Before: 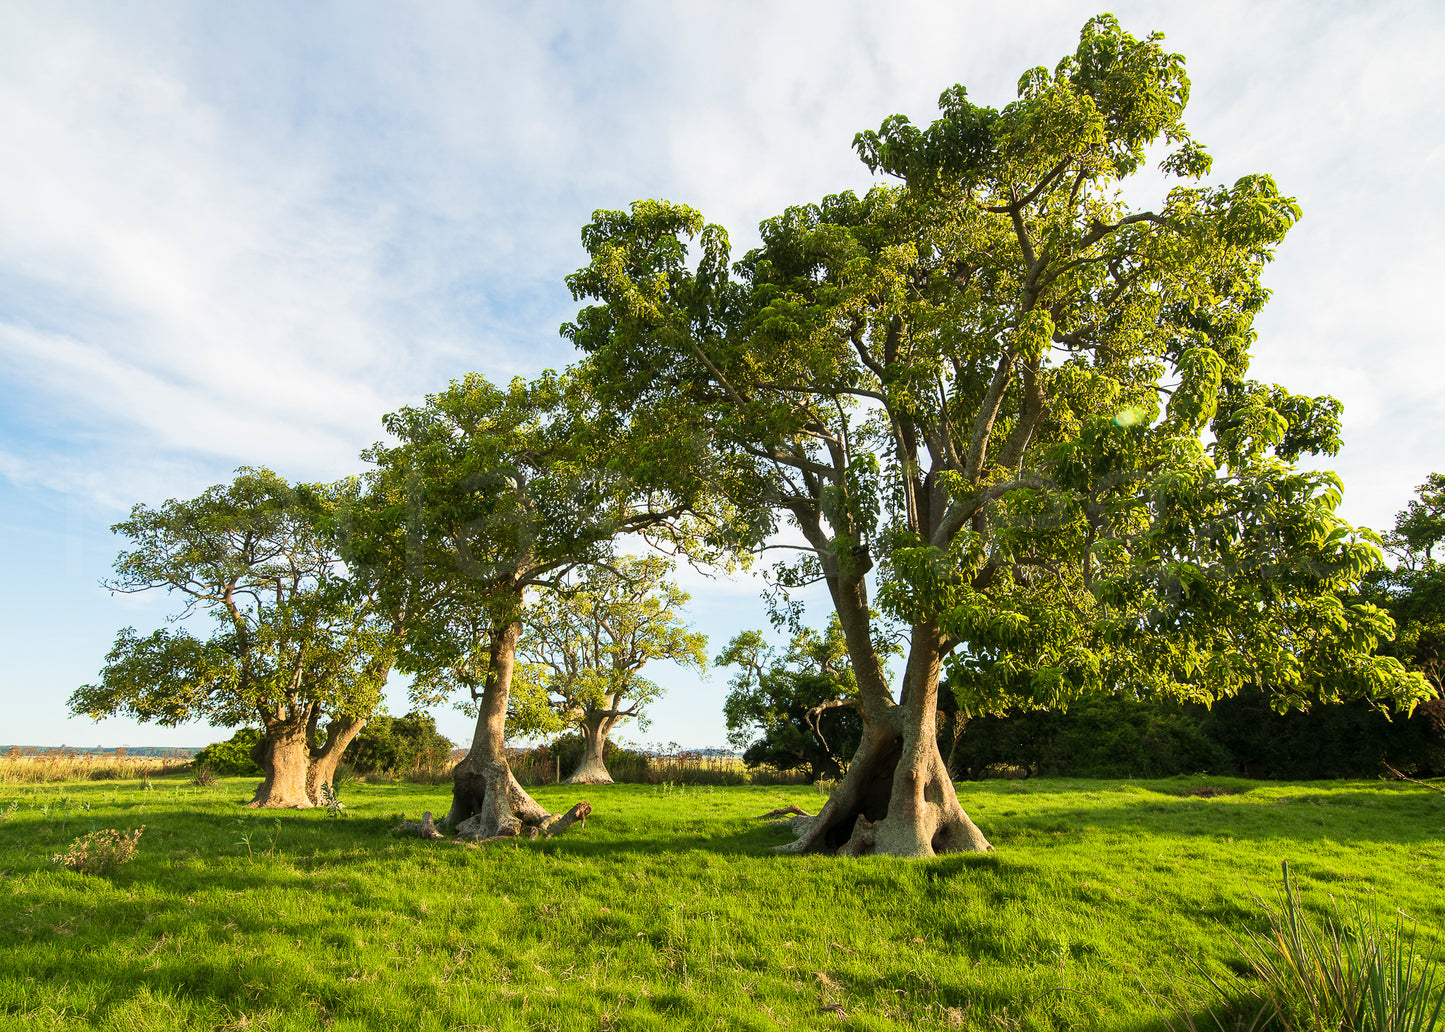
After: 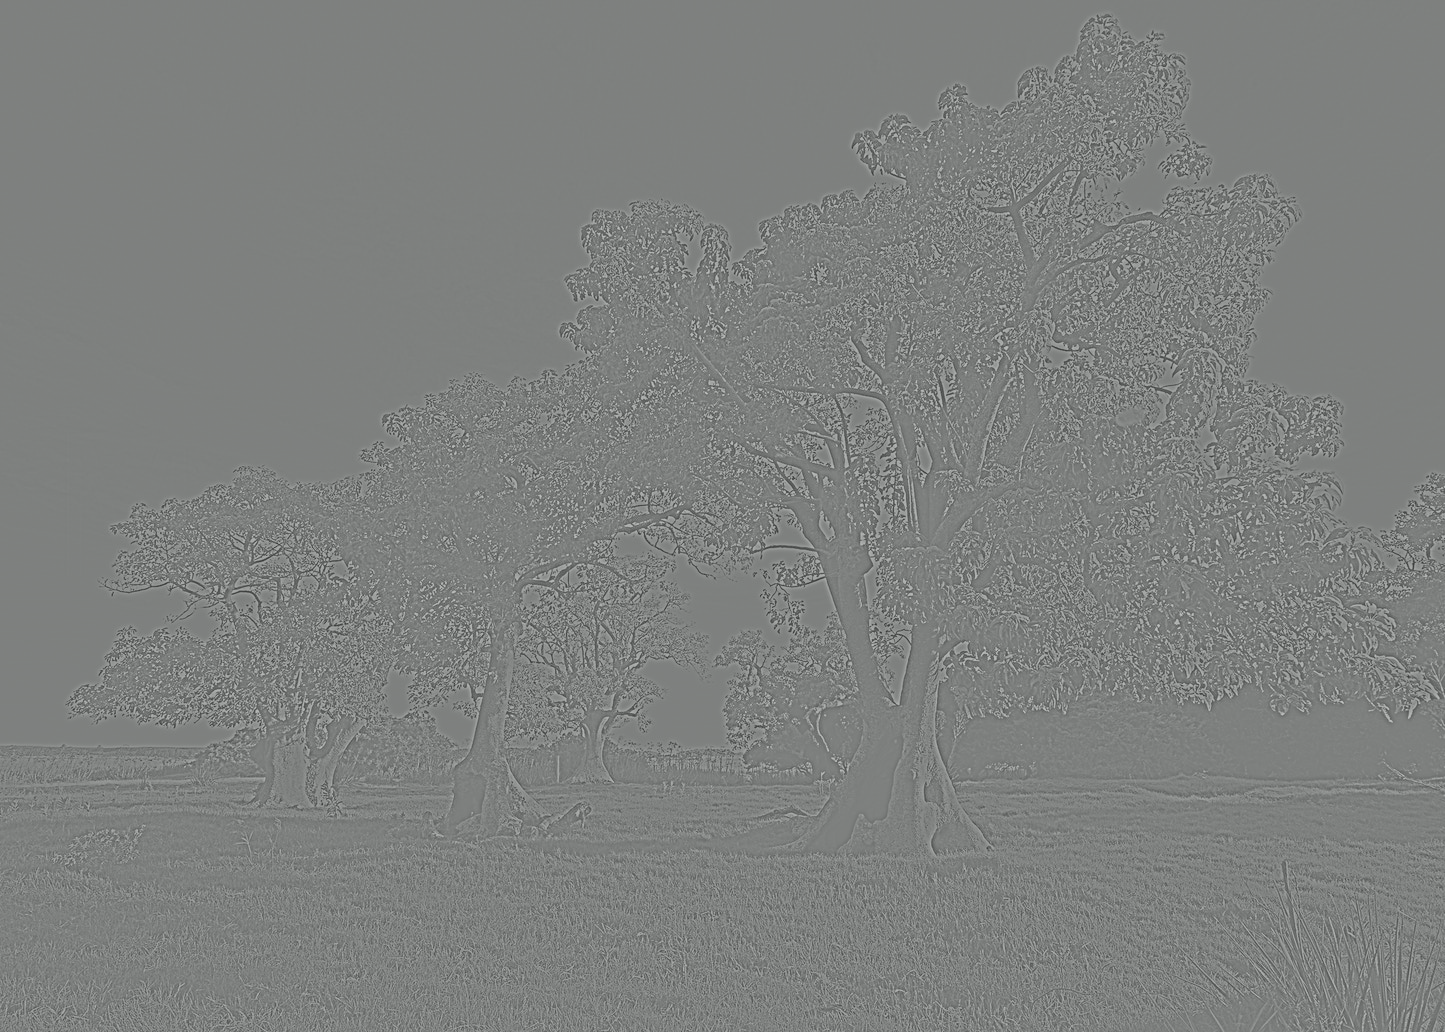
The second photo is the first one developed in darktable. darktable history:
tone curve: curves: ch0 [(0, 0.01) (0.037, 0.032) (0.131, 0.108) (0.275, 0.256) (0.483, 0.512) (0.61, 0.665) (0.696, 0.742) (0.792, 0.819) (0.911, 0.925) (0.997, 0.995)]; ch1 [(0, 0) (0.308, 0.29) (0.425, 0.411) (0.492, 0.488) (0.507, 0.503) (0.53, 0.532) (0.573, 0.586) (0.683, 0.702) (0.746, 0.77) (1, 1)]; ch2 [(0, 0) (0.246, 0.233) (0.36, 0.352) (0.415, 0.415) (0.485, 0.487) (0.502, 0.504) (0.525, 0.518) (0.539, 0.539) (0.587, 0.594) (0.636, 0.652) (0.711, 0.729) (0.845, 0.855) (0.998, 0.977)], color space Lab, independent channels, preserve colors none
highpass: sharpness 9.84%, contrast boost 9.94%
